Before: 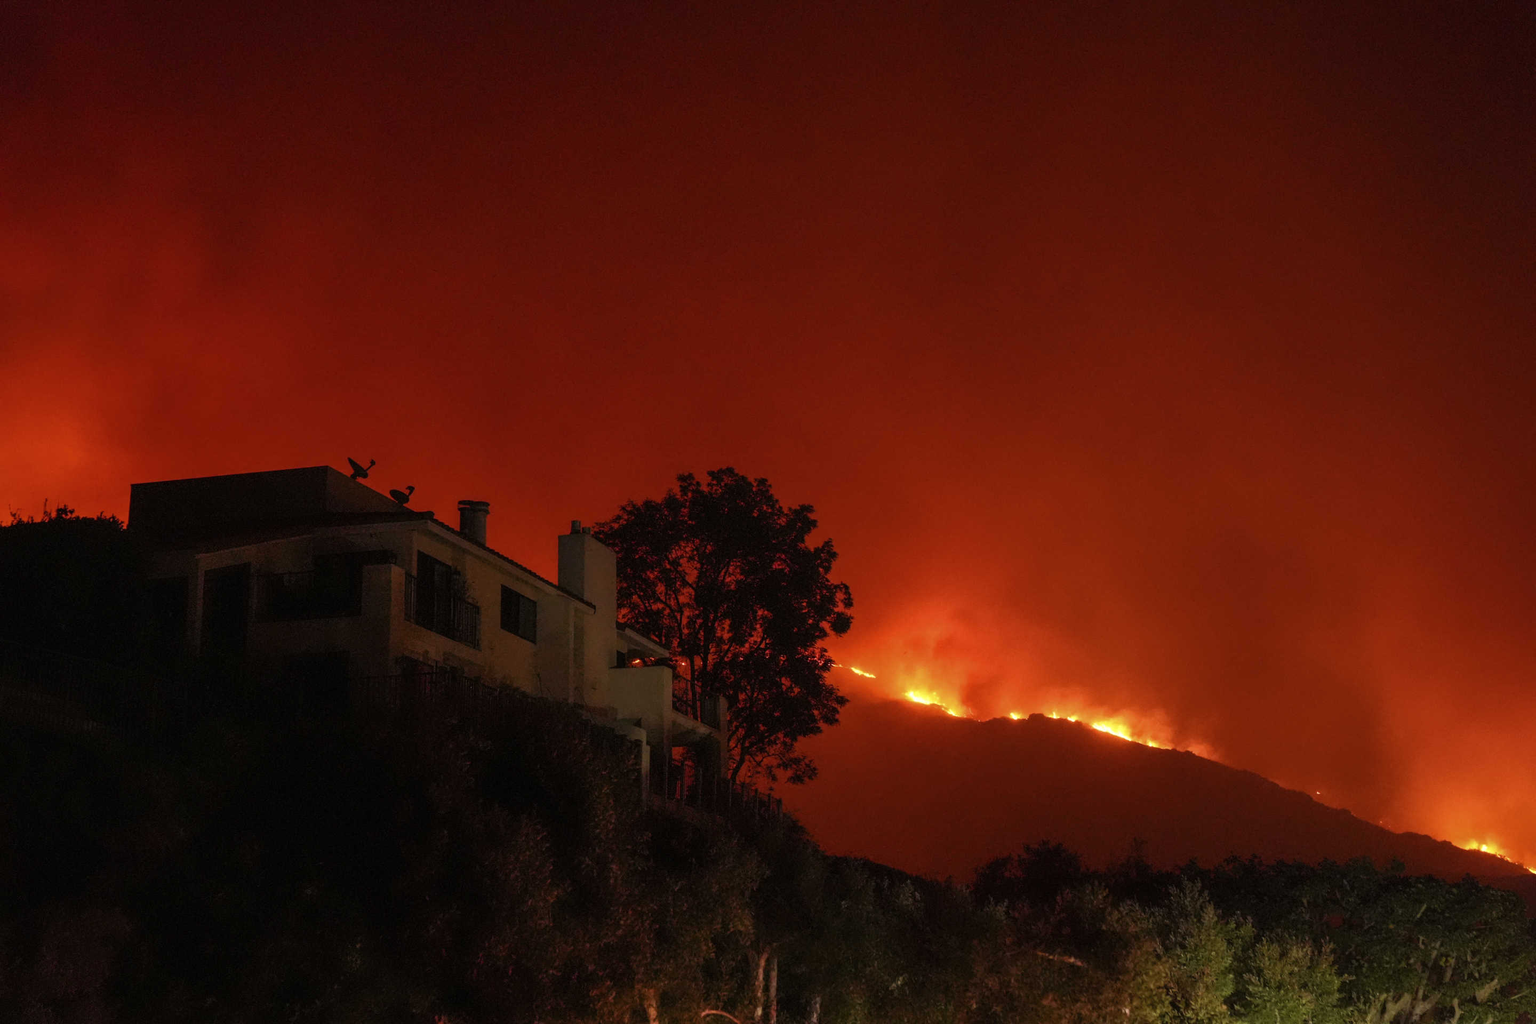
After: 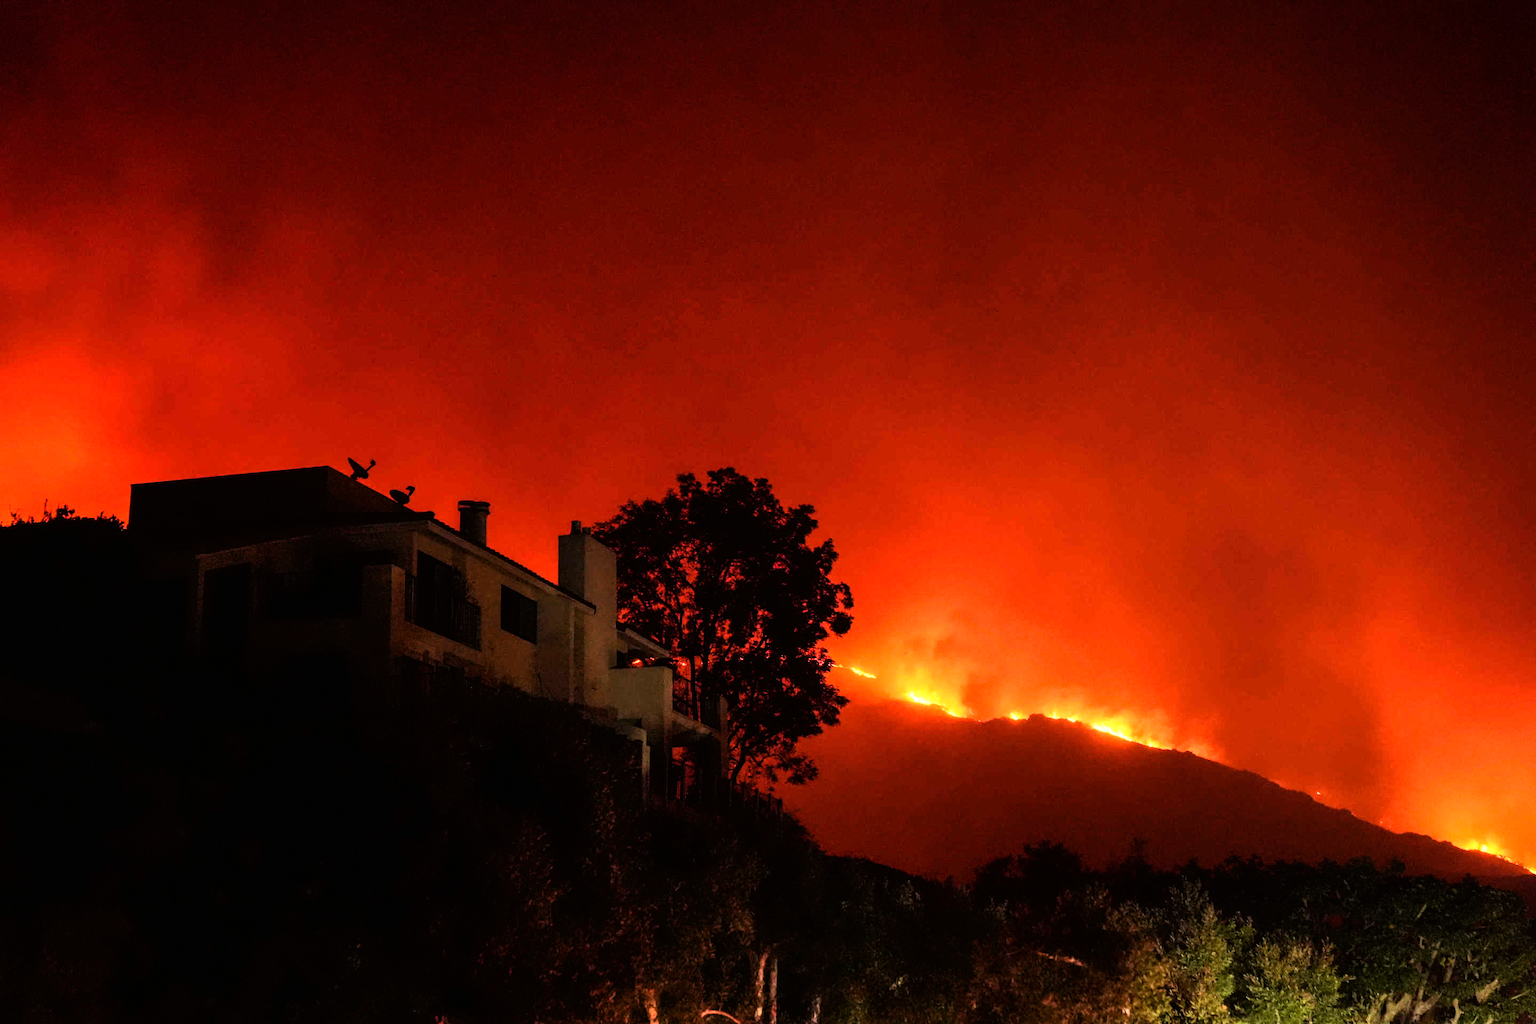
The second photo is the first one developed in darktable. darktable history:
base curve: curves: ch0 [(0, 0) (0.007, 0.004) (0.027, 0.03) (0.046, 0.07) (0.207, 0.54) (0.442, 0.872) (0.673, 0.972) (1, 1)]
